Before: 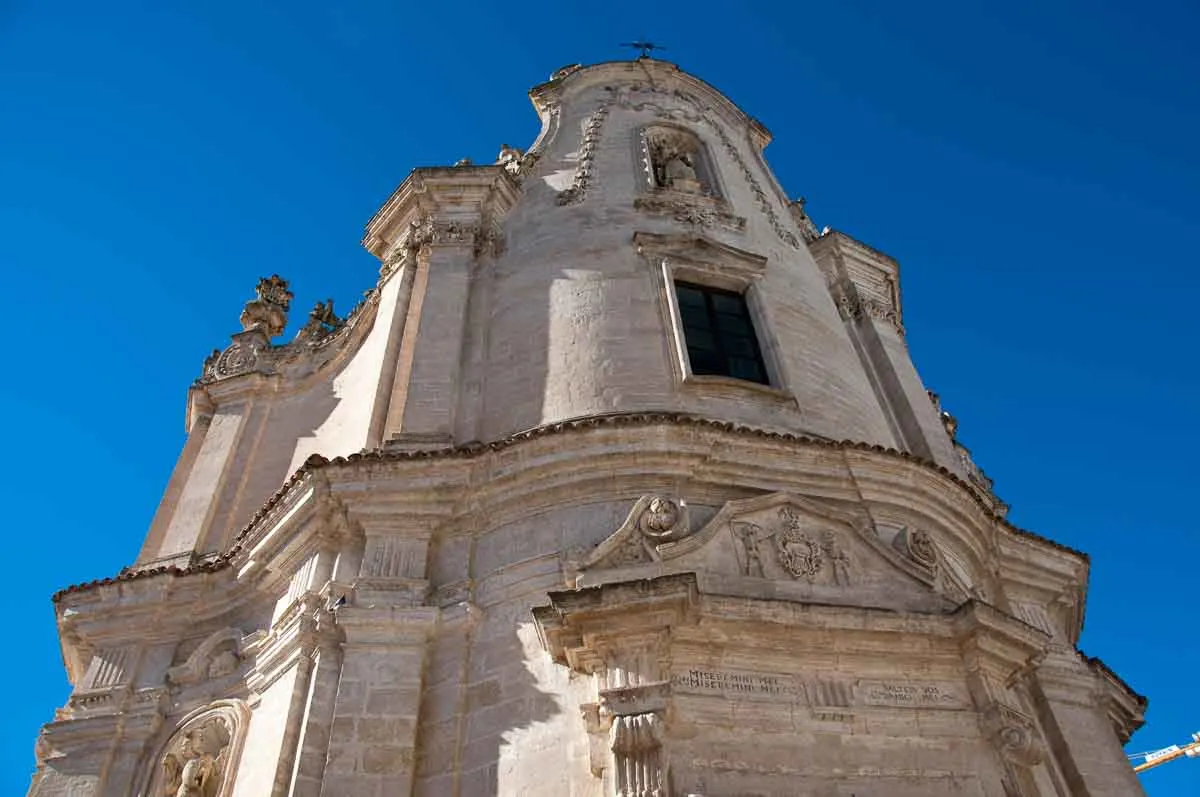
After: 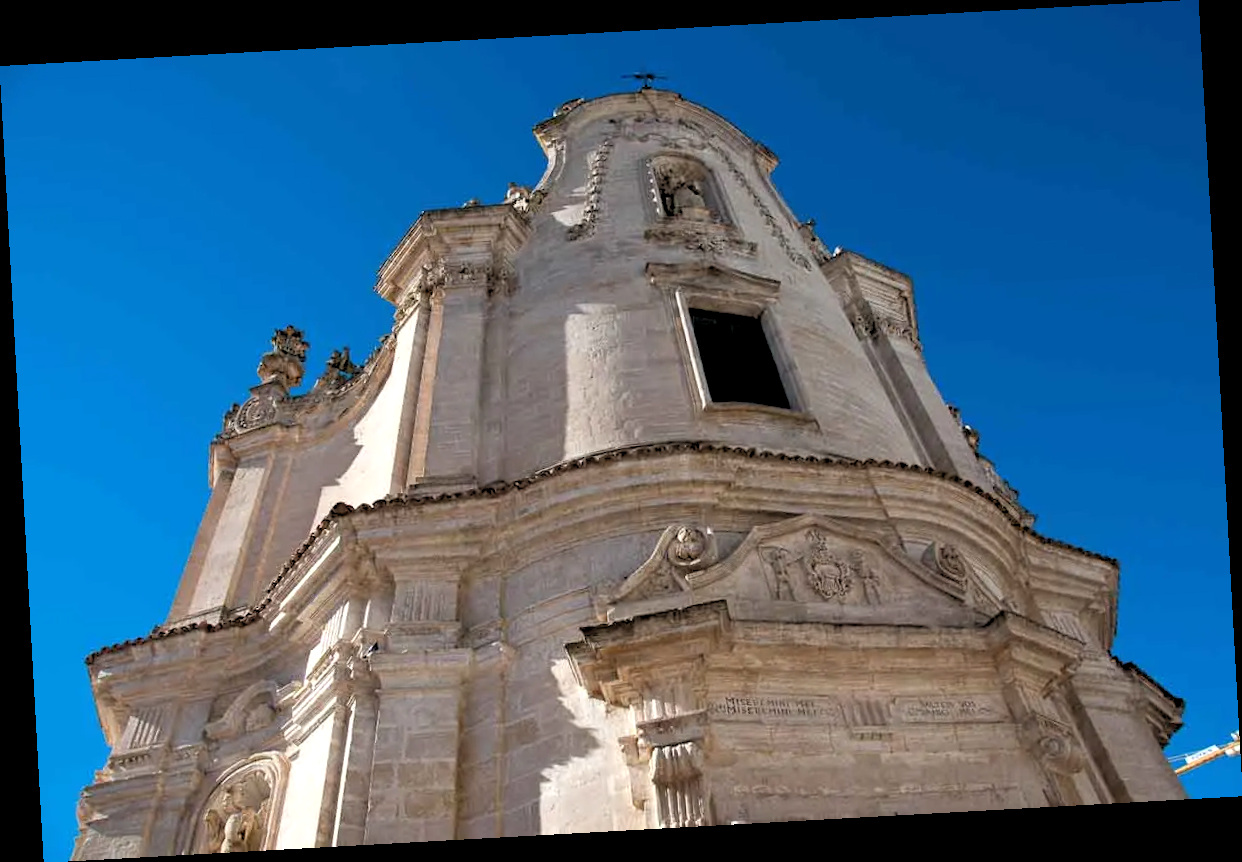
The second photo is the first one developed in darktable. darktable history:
rotate and perspective: rotation -3.18°, automatic cropping off
rgb levels: levels [[0.013, 0.434, 0.89], [0, 0.5, 1], [0, 0.5, 1]]
base curve: curves: ch0 [(0, 0) (0.303, 0.277) (1, 1)]
